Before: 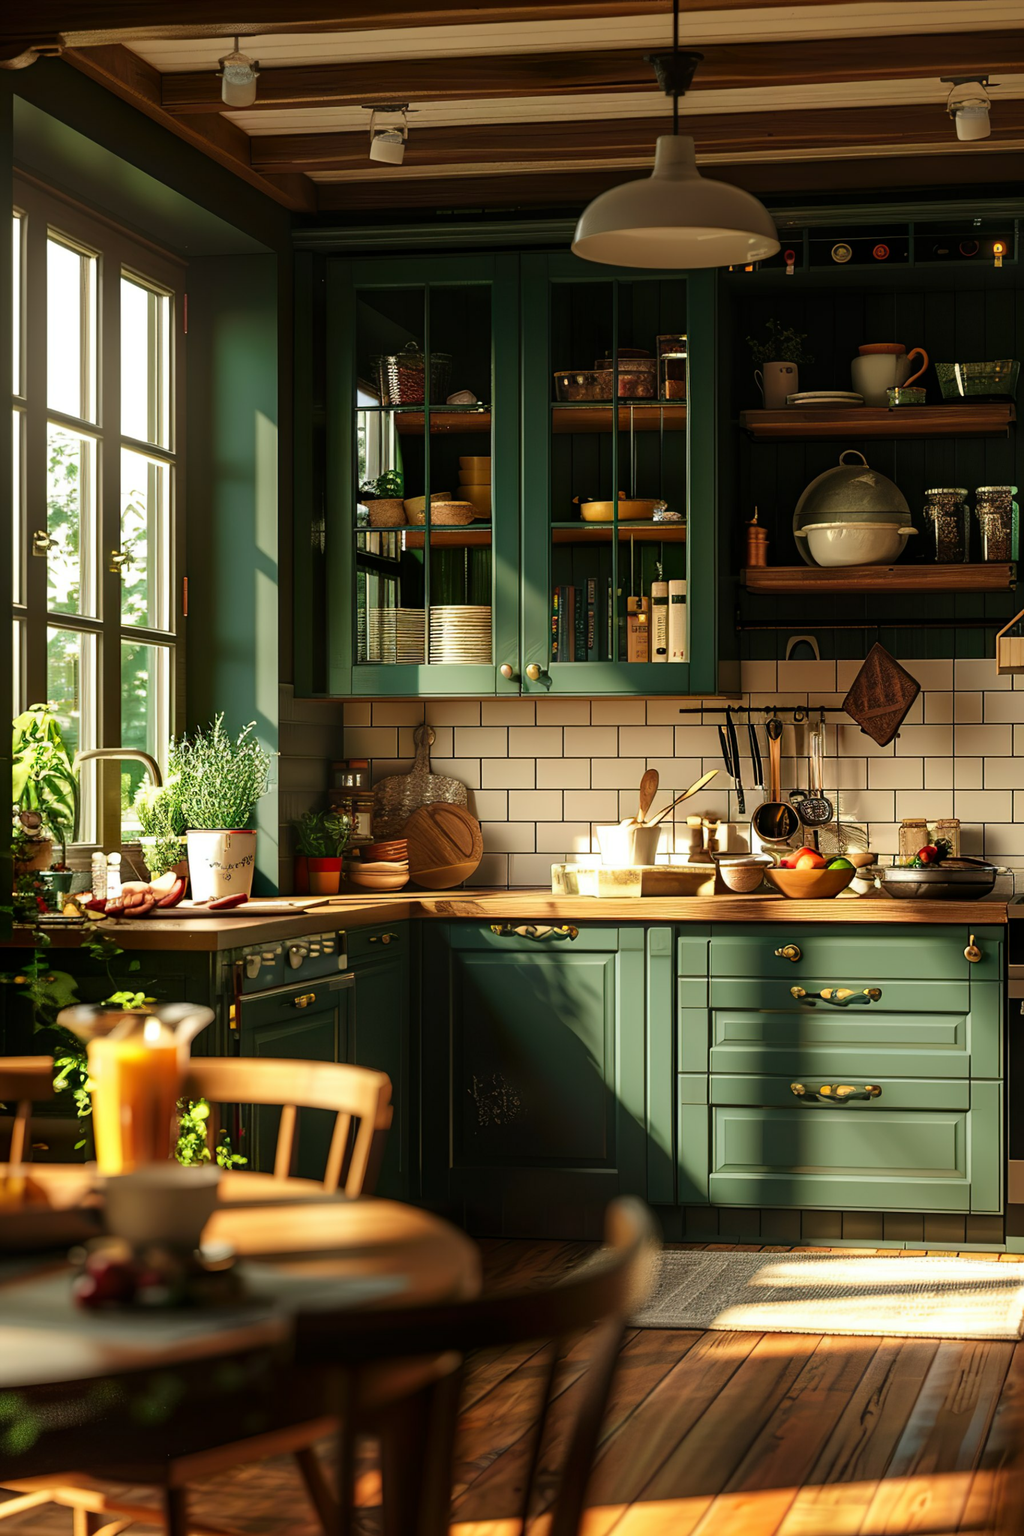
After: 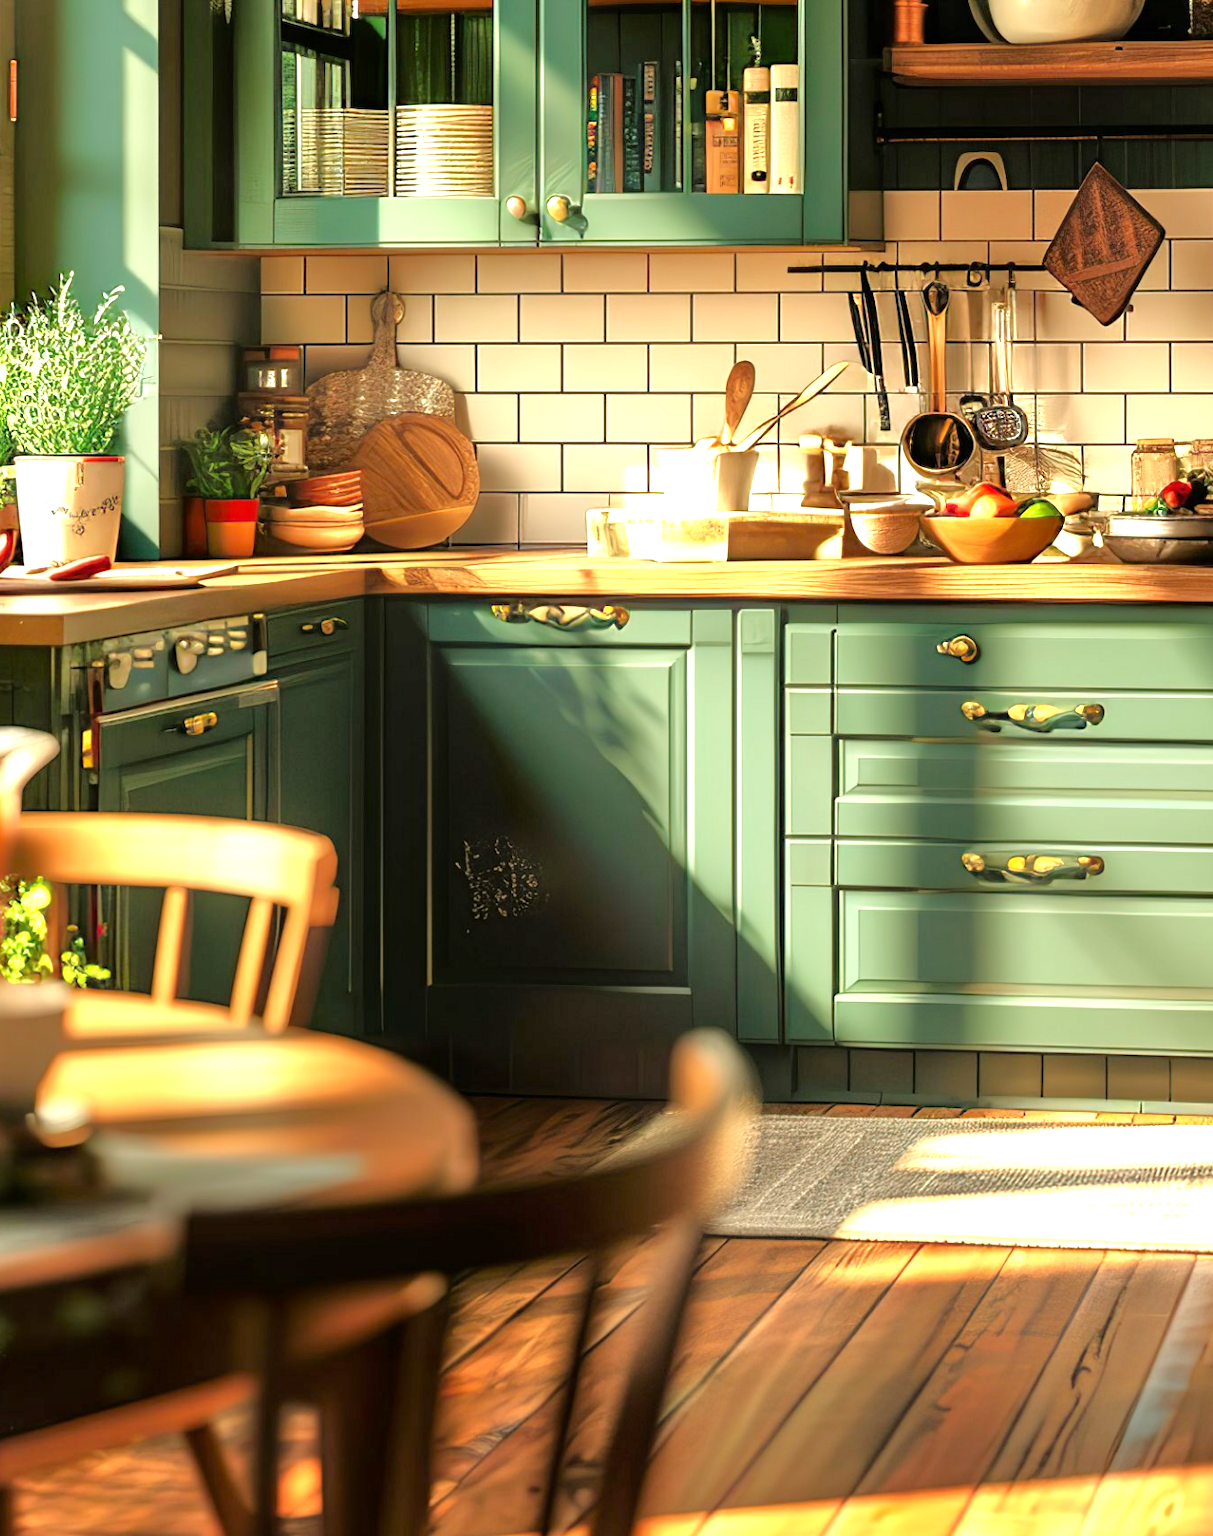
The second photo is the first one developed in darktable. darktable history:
tone equalizer: -7 EV 0.15 EV, -6 EV 0.6 EV, -5 EV 1.15 EV, -4 EV 1.33 EV, -3 EV 1.15 EV, -2 EV 0.6 EV, -1 EV 0.15 EV, mask exposure compensation -0.5 EV
crop and rotate: left 17.299%, top 35.115%, right 7.015%, bottom 1.024%
exposure: exposure 1 EV, compensate highlight preservation false
